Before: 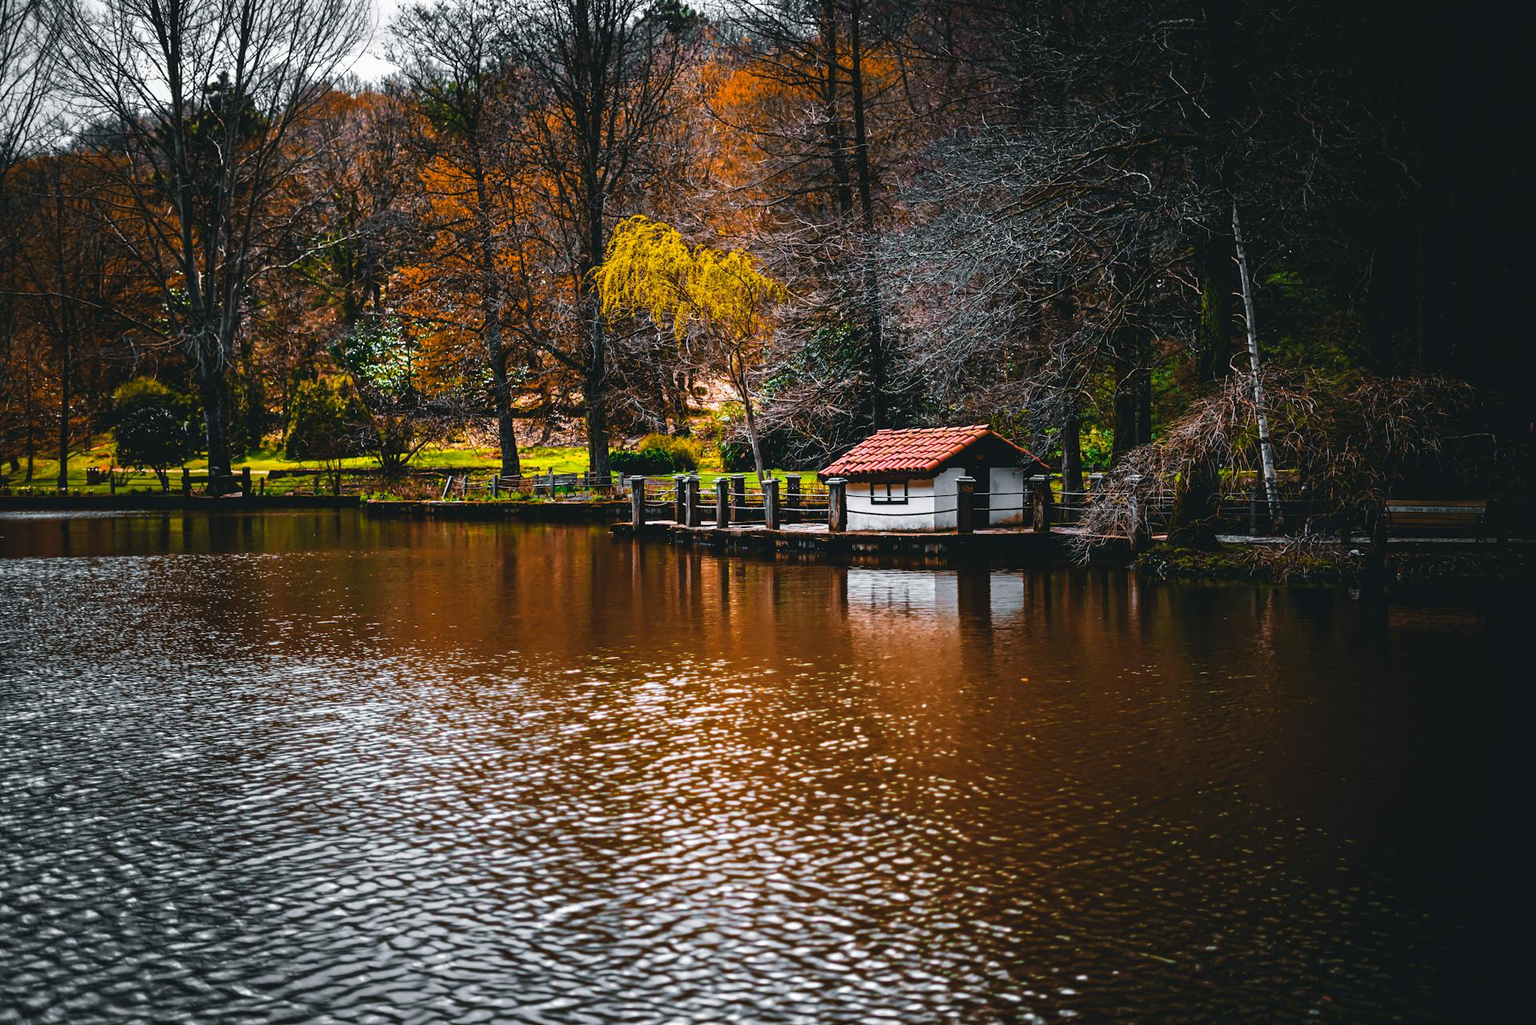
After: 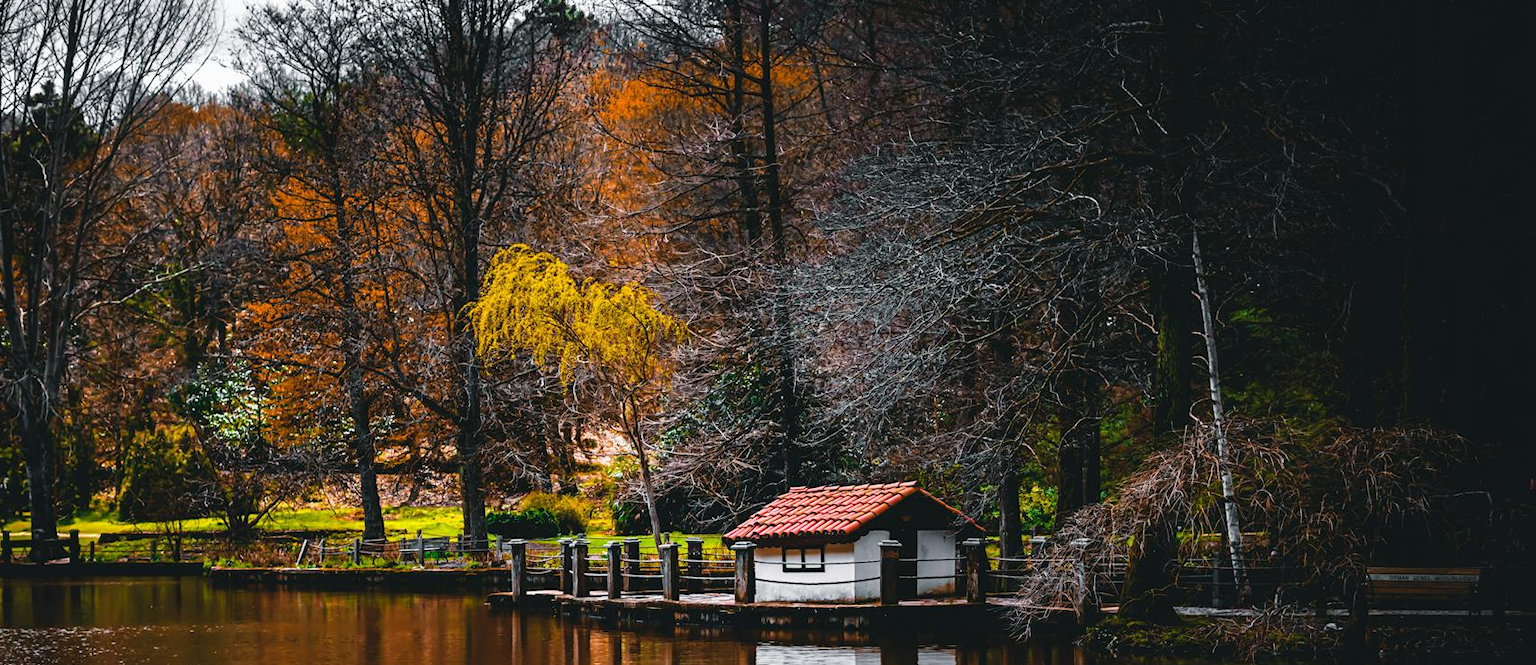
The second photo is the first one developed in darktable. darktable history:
crop and rotate: left 11.812%, bottom 42.776%
exposure: compensate highlight preservation false
